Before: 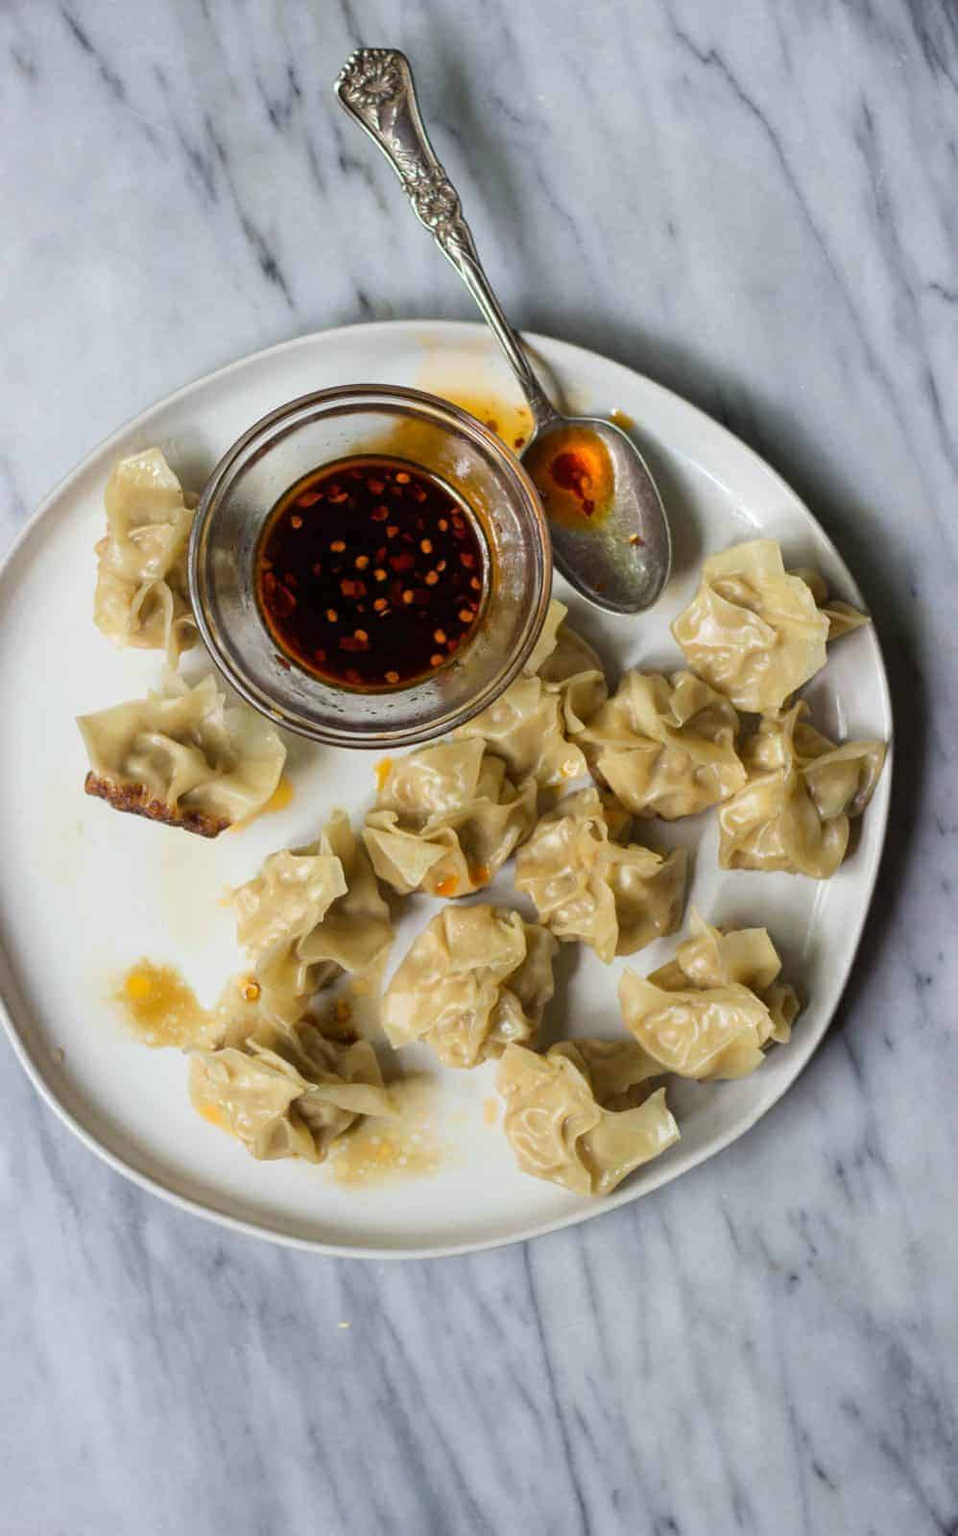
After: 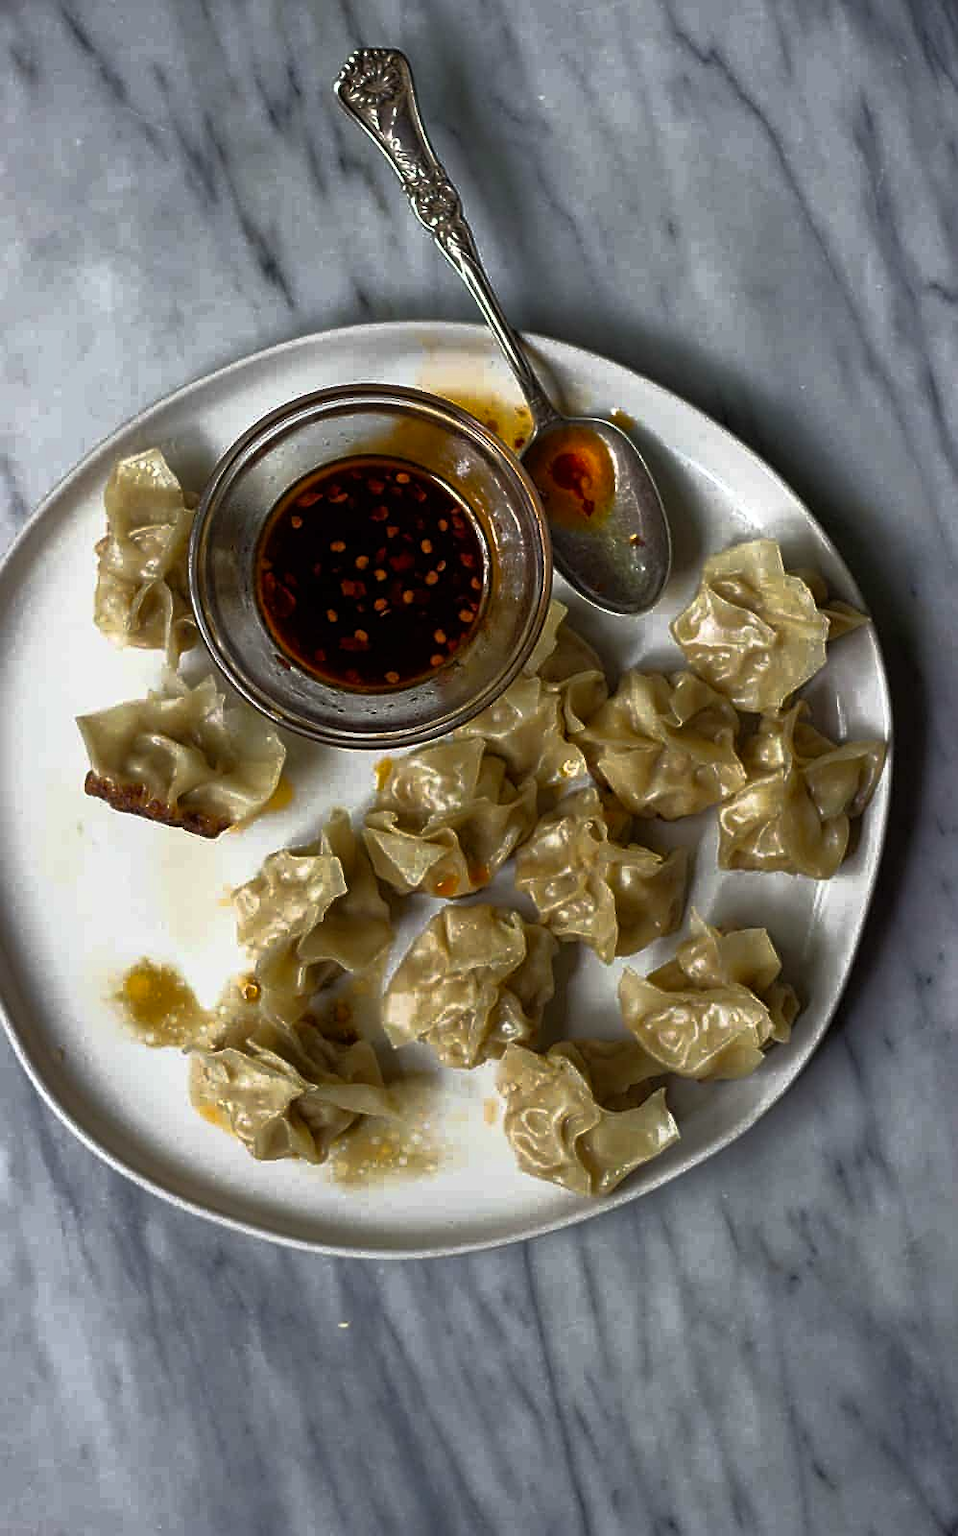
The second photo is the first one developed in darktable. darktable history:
shadows and highlights: radius 125.46, shadows 30.51, highlights -30.51, low approximation 0.01, soften with gaussian
sharpen: on, module defaults
base curve: curves: ch0 [(0, 0) (0.564, 0.291) (0.802, 0.731) (1, 1)]
color balance: contrast 8.5%, output saturation 105%
